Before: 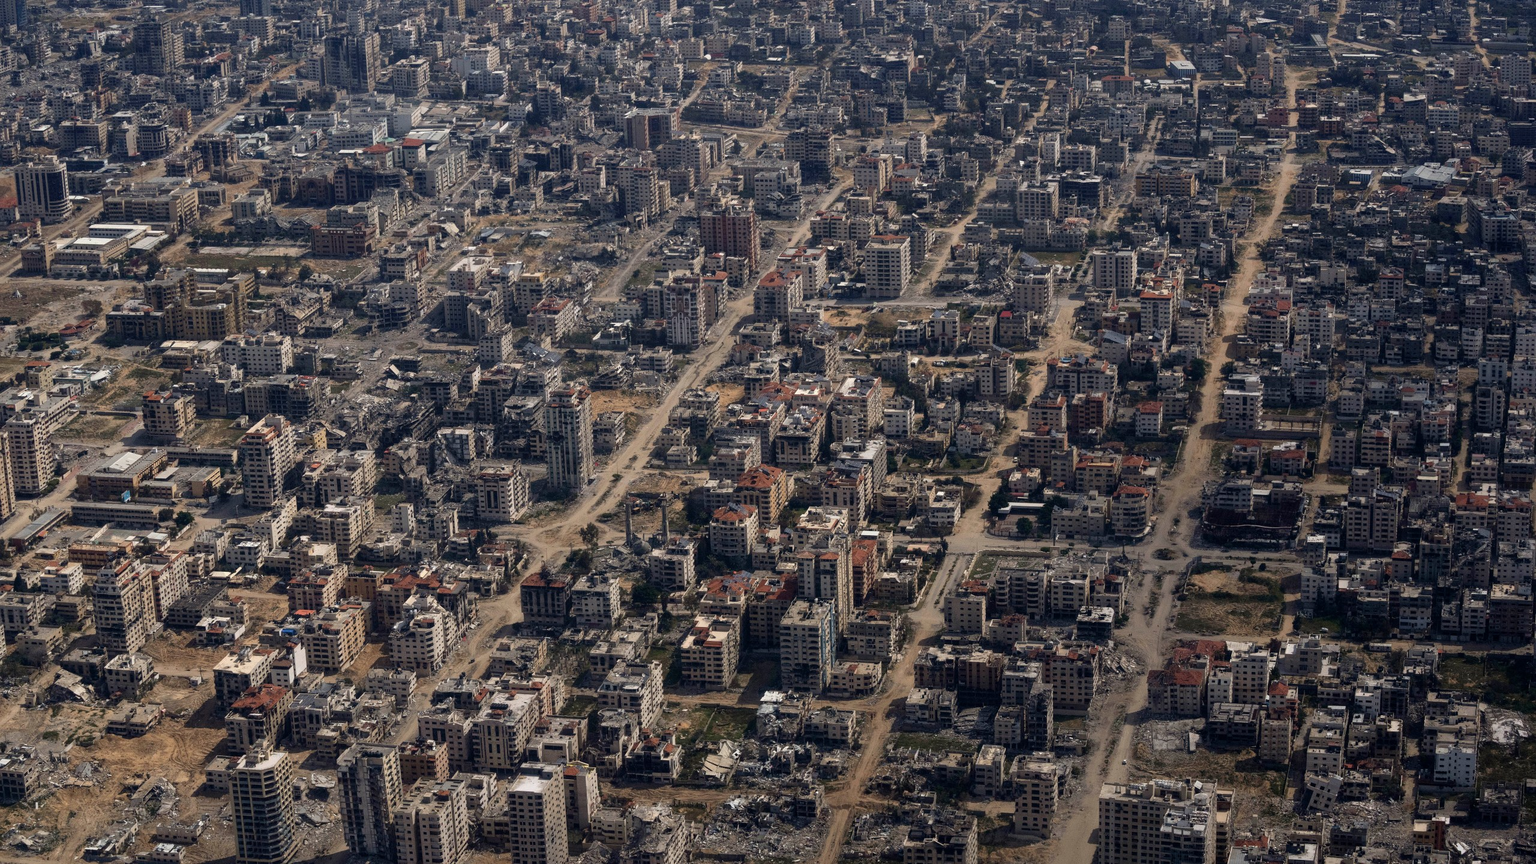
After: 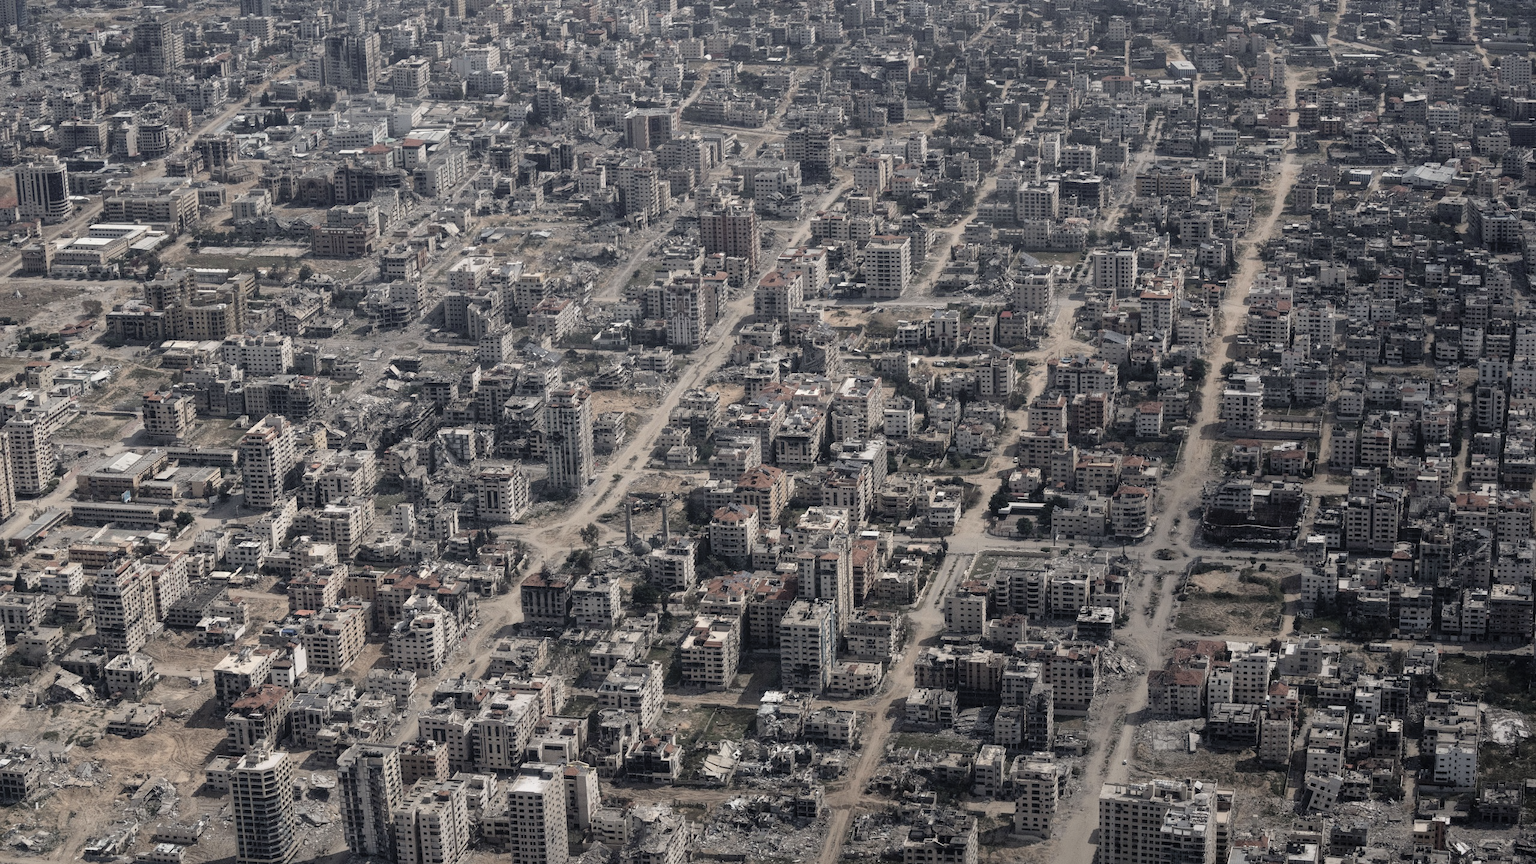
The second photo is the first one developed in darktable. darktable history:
contrast brightness saturation: brightness 0.182, saturation -0.516
